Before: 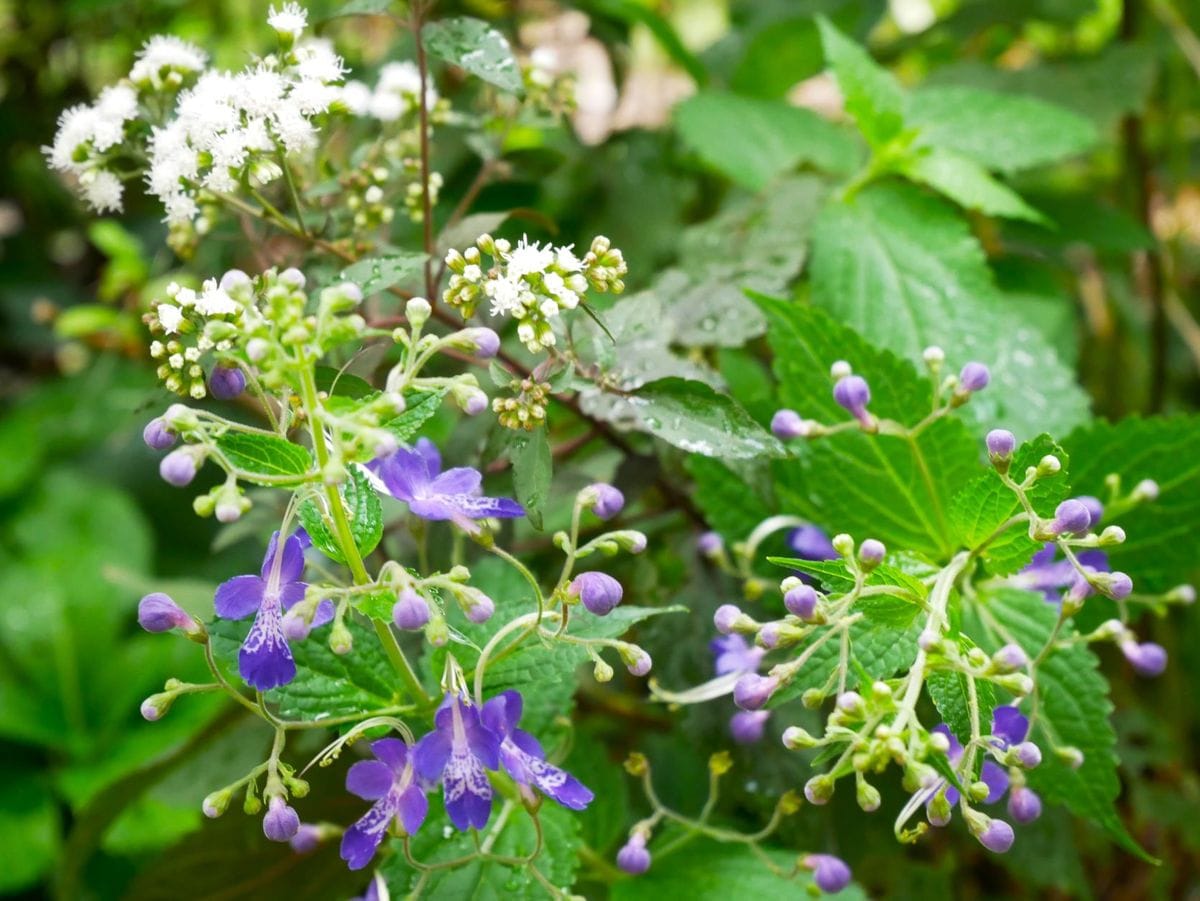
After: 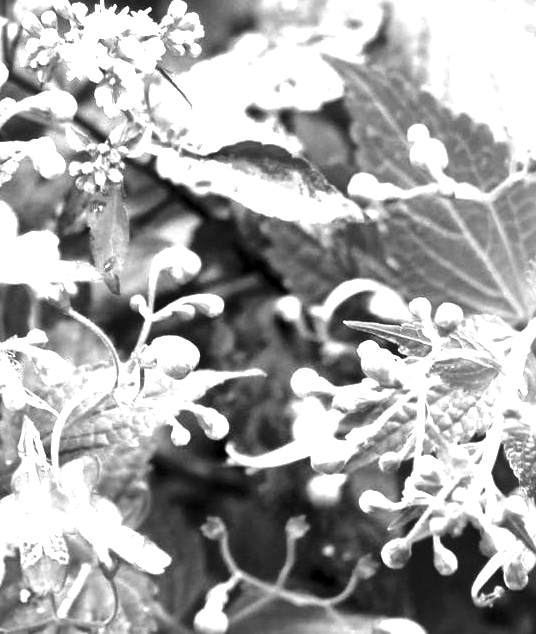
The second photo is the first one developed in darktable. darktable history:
crop: left 35.27%, top 26.226%, right 20.014%, bottom 3.356%
local contrast: mode bilateral grid, contrast 20, coarseness 51, detail 171%, midtone range 0.2
contrast brightness saturation: contrast 0.097, brightness -0.269, saturation 0.139
exposure: black level correction 0, exposure 1.095 EV, compensate highlight preservation false
color calibration: output gray [0.21, 0.42, 0.37, 0], illuminant as shot in camera, x 0.483, y 0.43, temperature 2436.3 K
